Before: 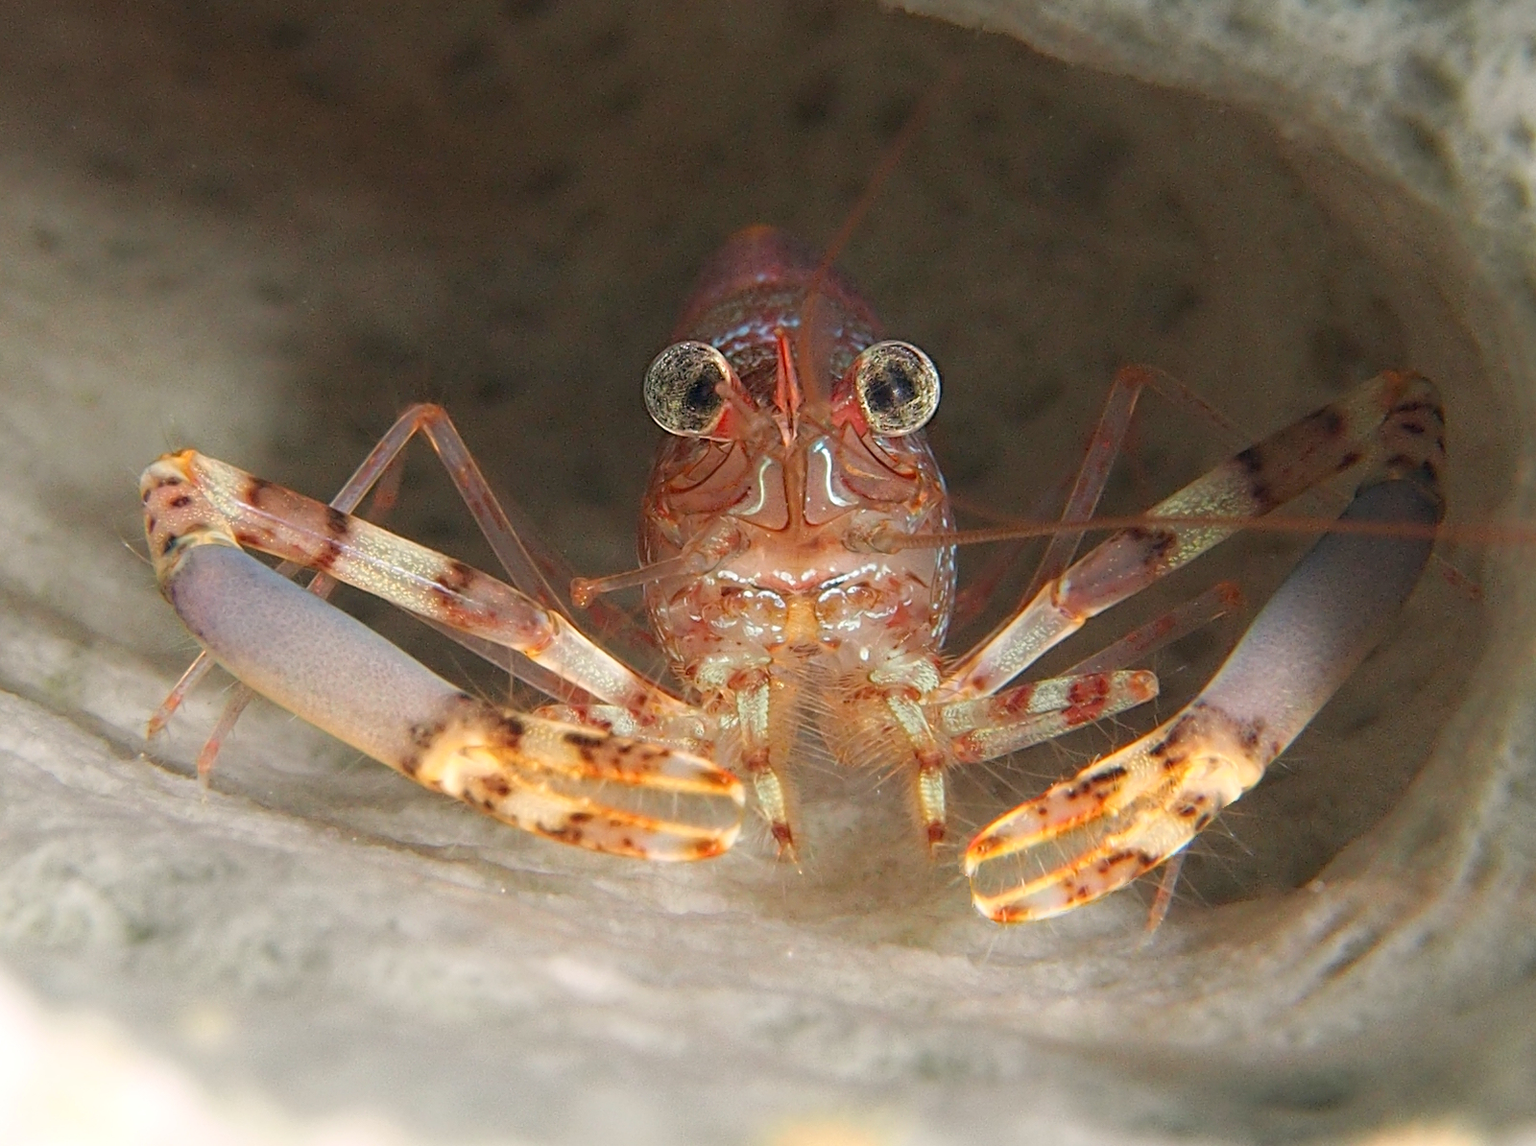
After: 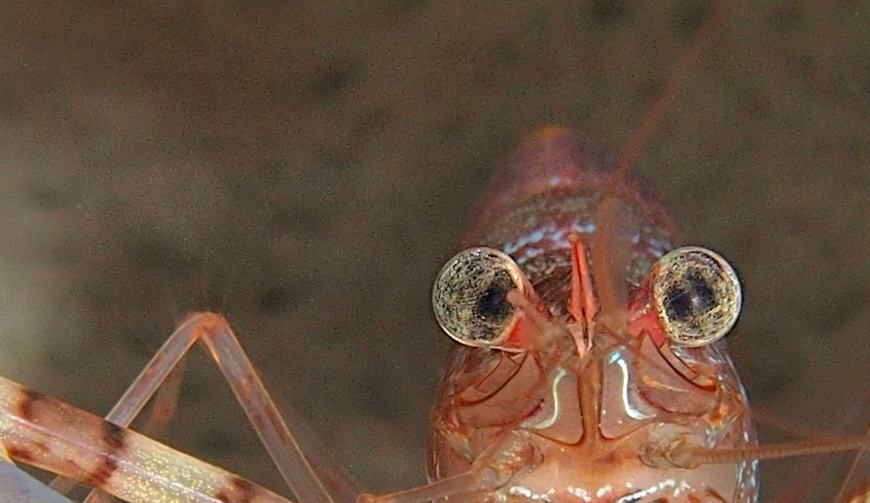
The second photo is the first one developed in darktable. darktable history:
color correction: highlights b* 3
local contrast: mode bilateral grid, contrast 20, coarseness 50, detail 119%, midtone range 0.2
tone equalizer: on, module defaults
shadows and highlights: highlights color adjustment 77.95%
crop: left 14.932%, top 9.1%, right 30.649%, bottom 48.714%
